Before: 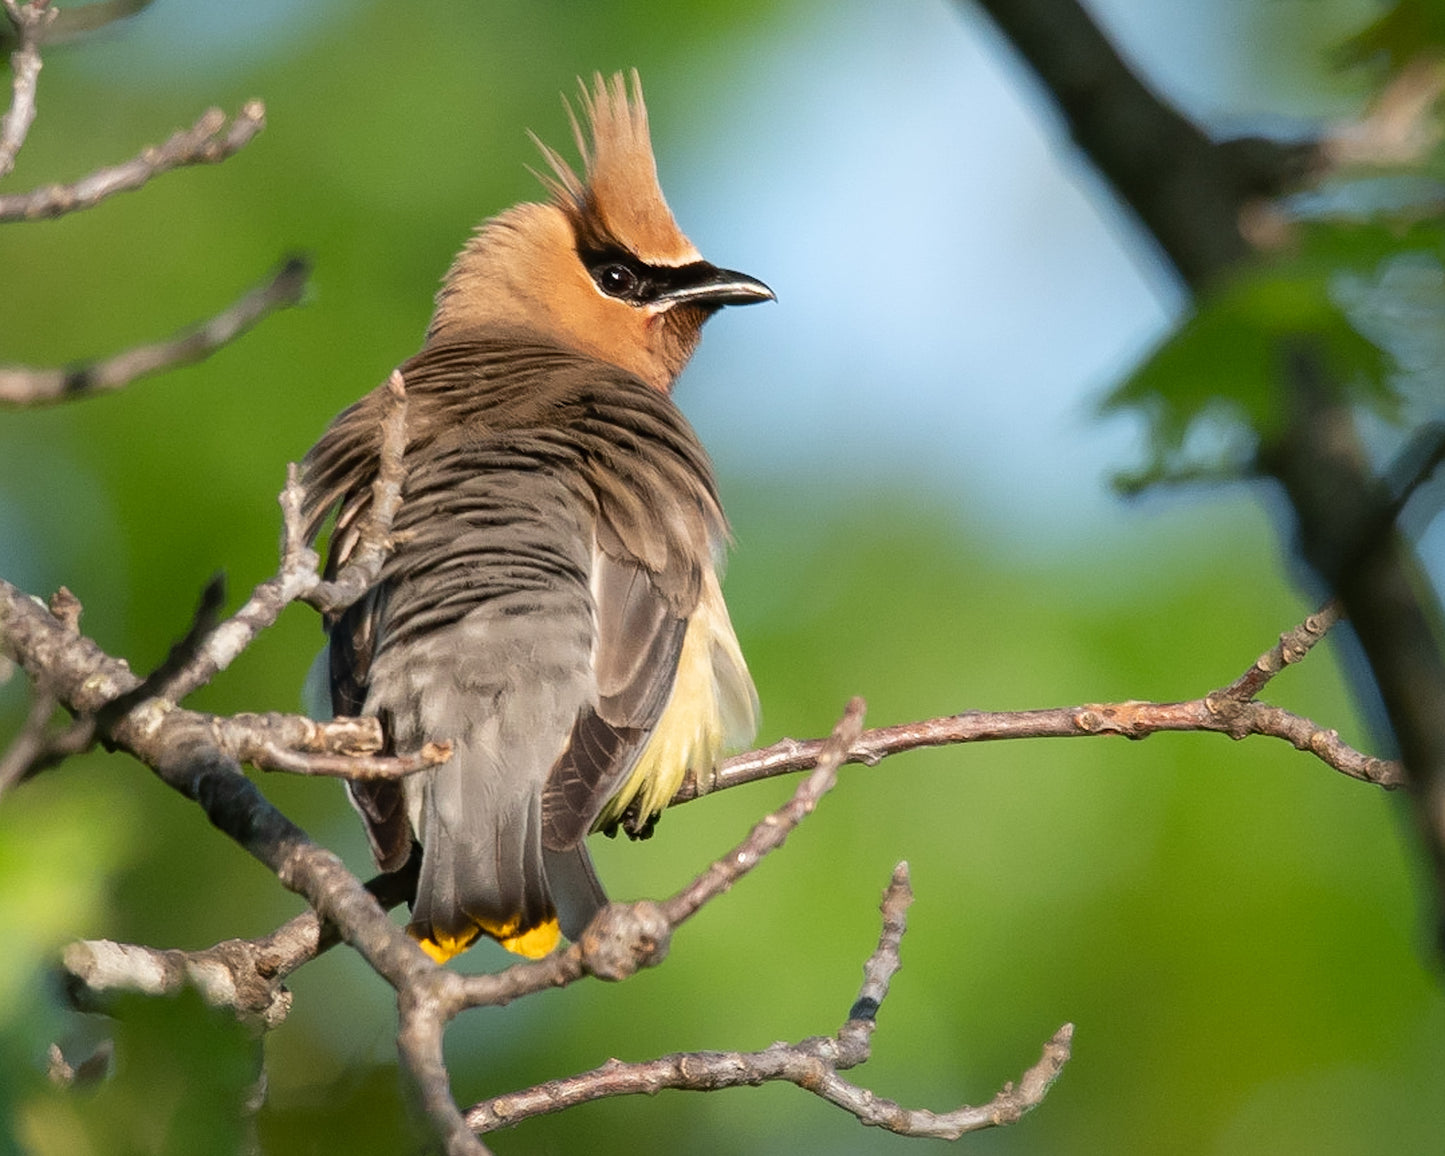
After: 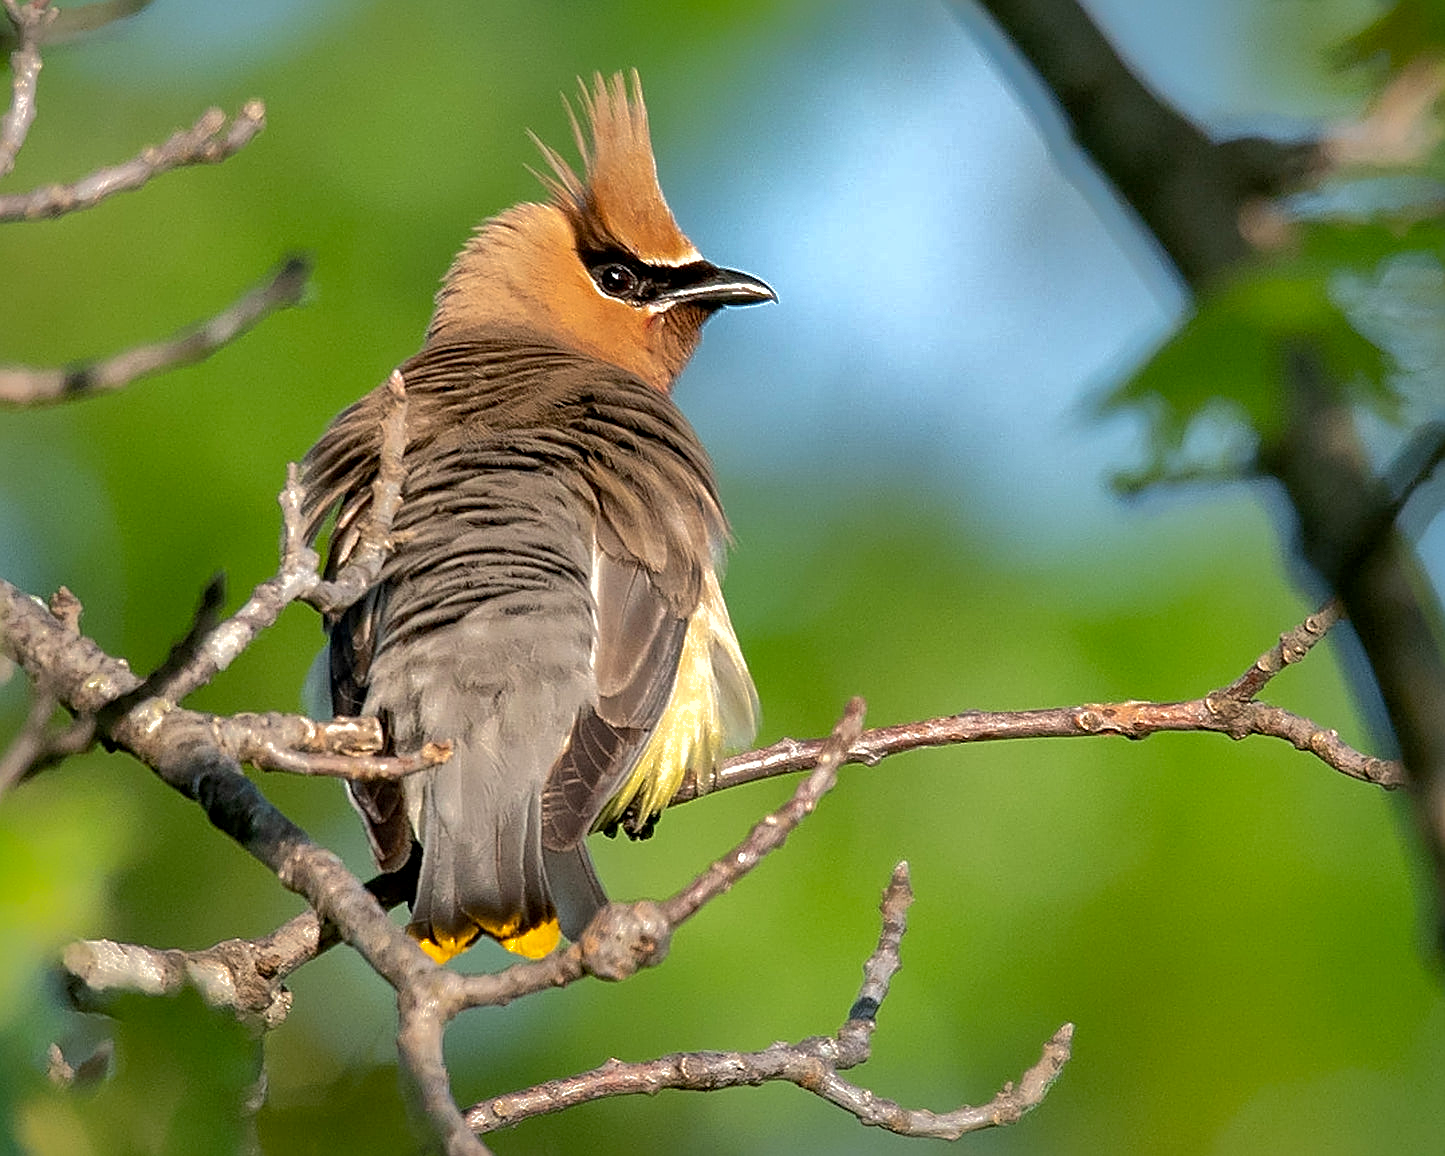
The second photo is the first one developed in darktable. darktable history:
exposure: black level correction 0.005, exposure 0.283 EV, compensate exposure bias true, compensate highlight preservation false
sharpen: amount 0.744
shadows and highlights: shadows 38.08, highlights -75
